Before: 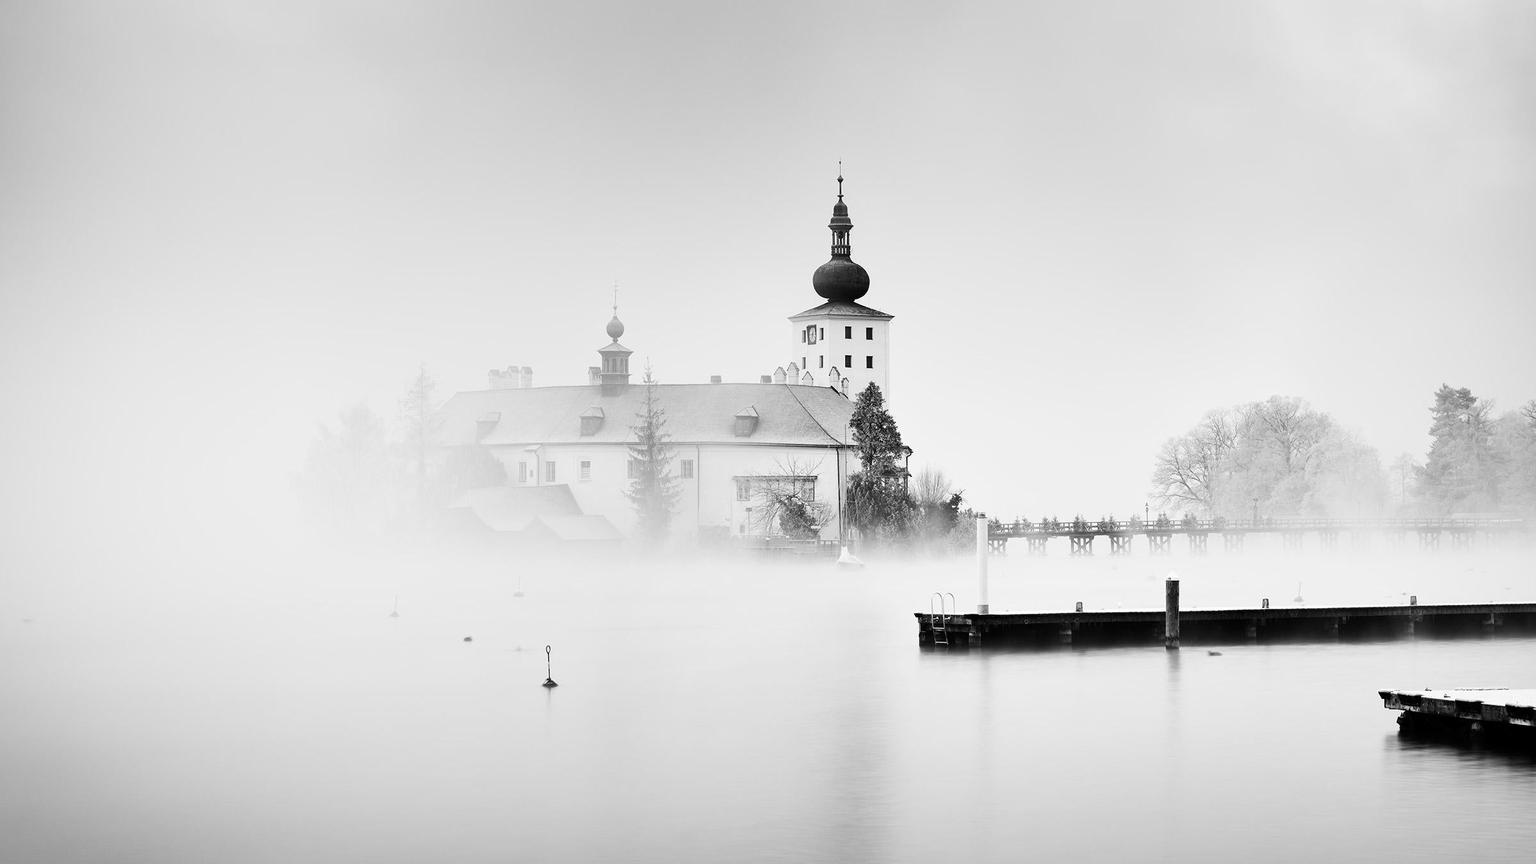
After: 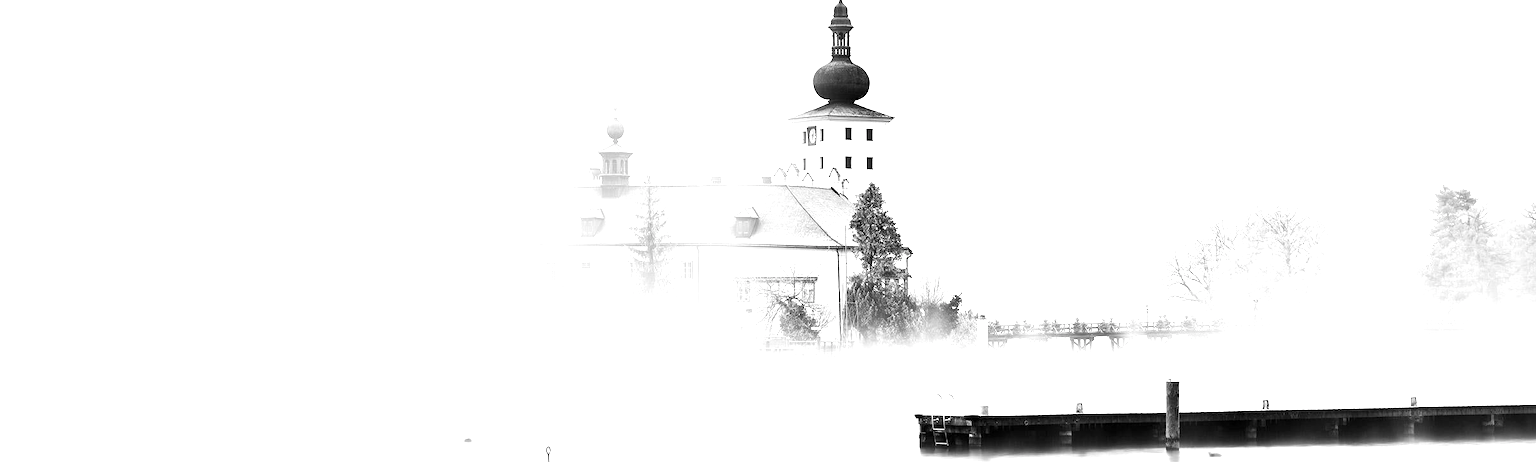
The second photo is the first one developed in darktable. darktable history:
crop and rotate: top 23.043%, bottom 23.437%
exposure: black level correction 0.001, exposure 0.955 EV, compensate exposure bias true, compensate highlight preservation false
